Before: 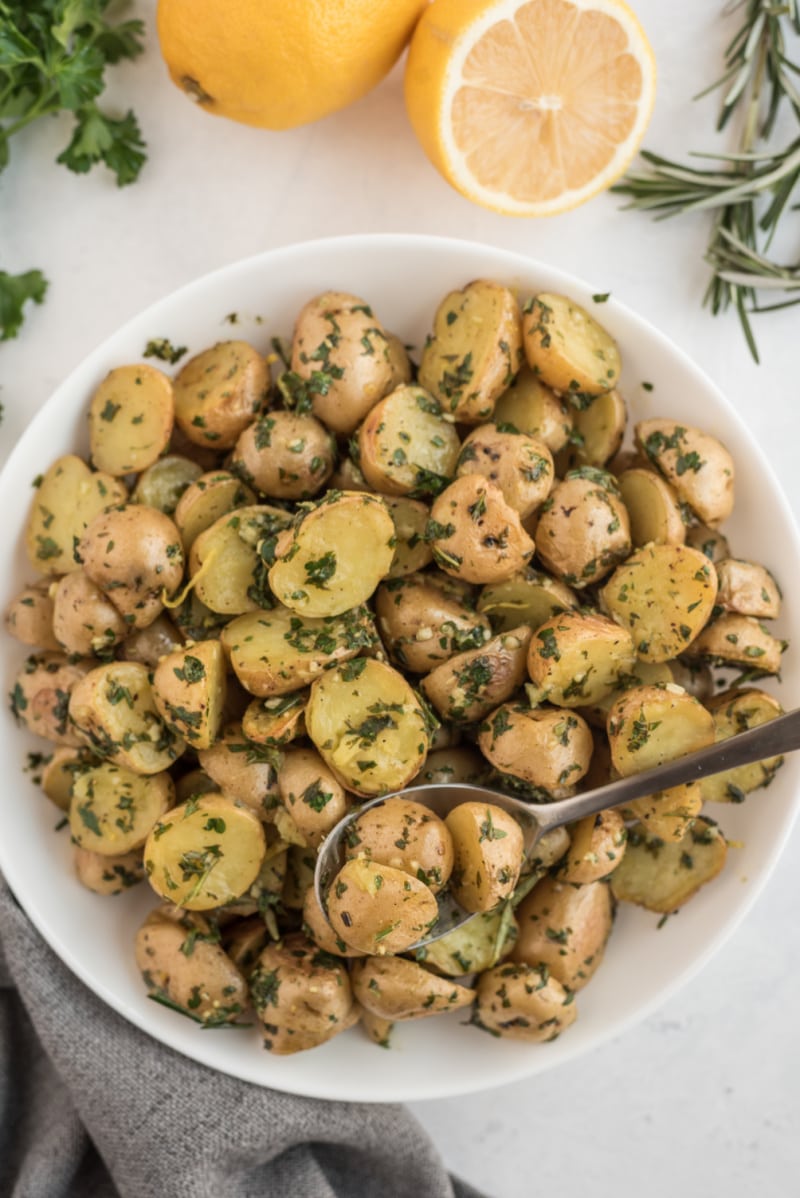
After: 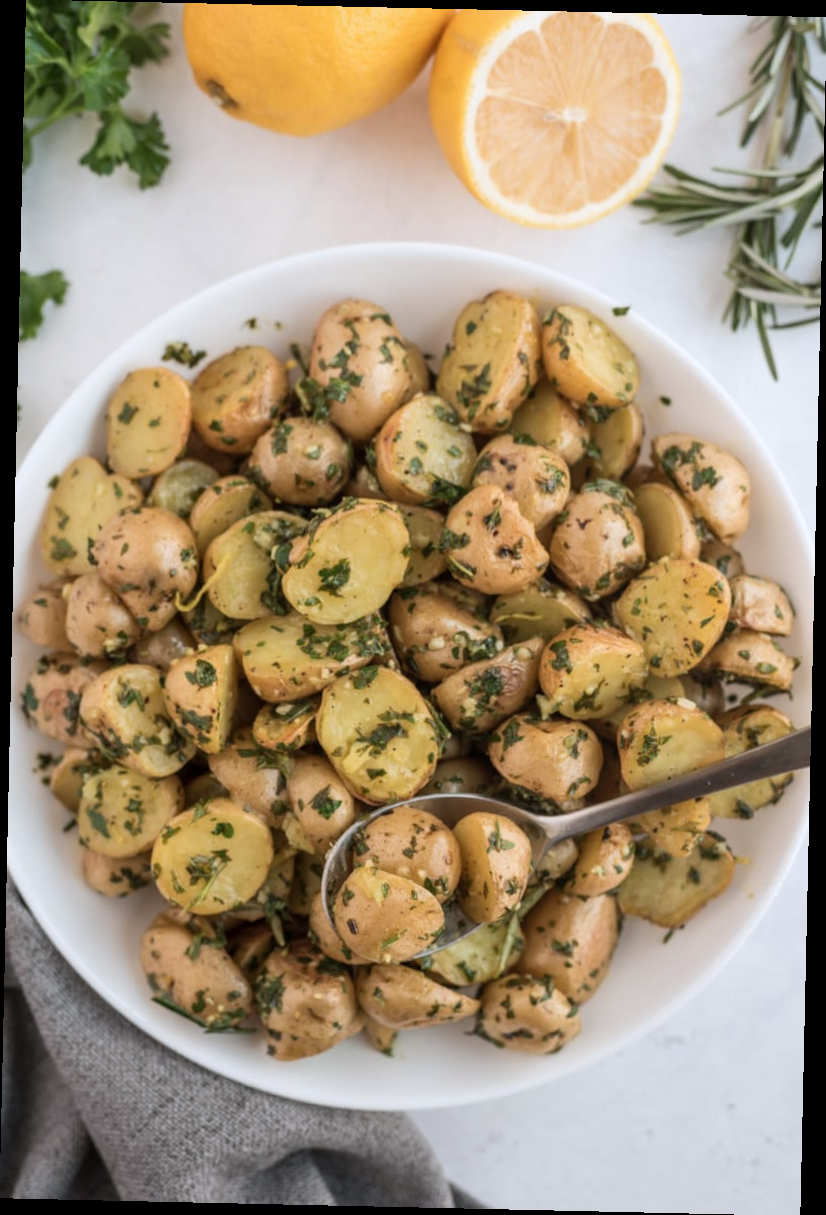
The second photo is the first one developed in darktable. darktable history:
crop and rotate: angle -1.27°
color correction: highlights a* -0.118, highlights b* -6.04, shadows a* -0.136, shadows b* -0.069
